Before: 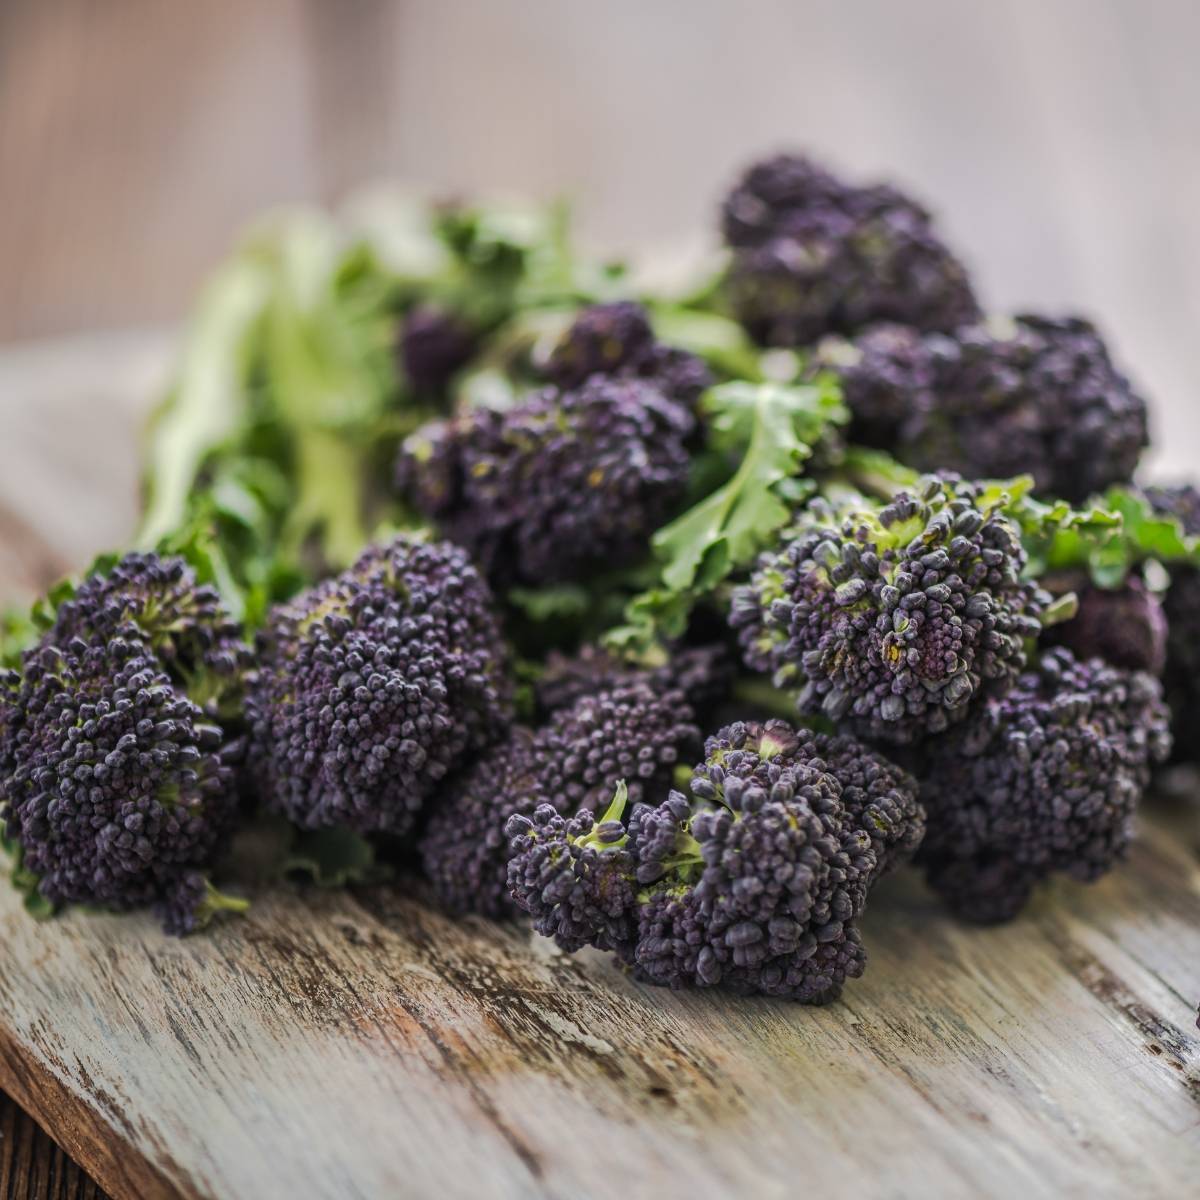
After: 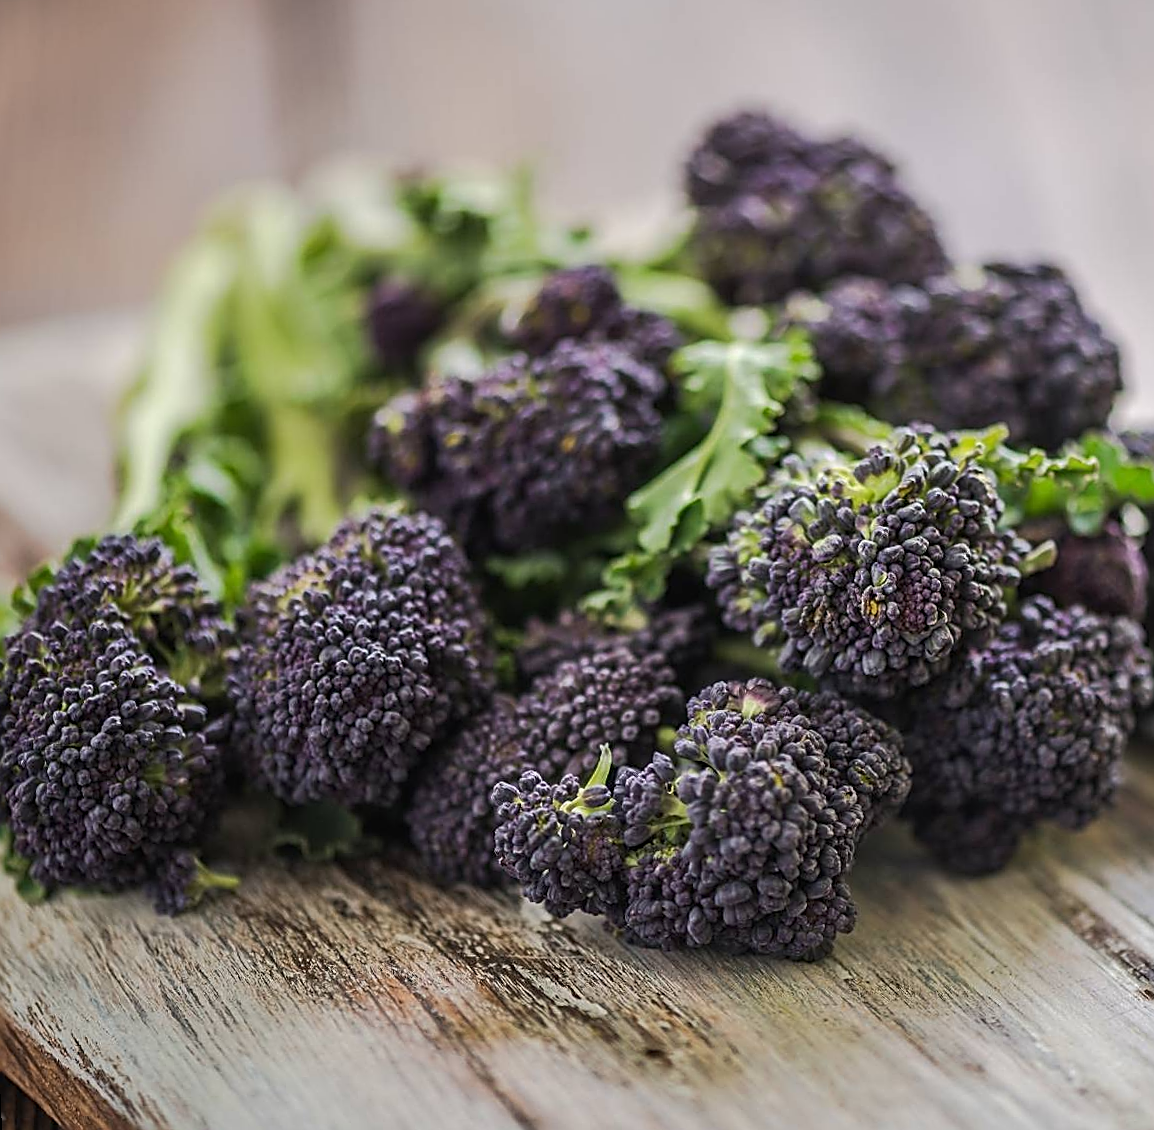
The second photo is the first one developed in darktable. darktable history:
sharpen: amount 0.901
rotate and perspective: rotation -2.12°, lens shift (vertical) 0.009, lens shift (horizontal) -0.008, automatic cropping original format, crop left 0.036, crop right 0.964, crop top 0.05, crop bottom 0.959
